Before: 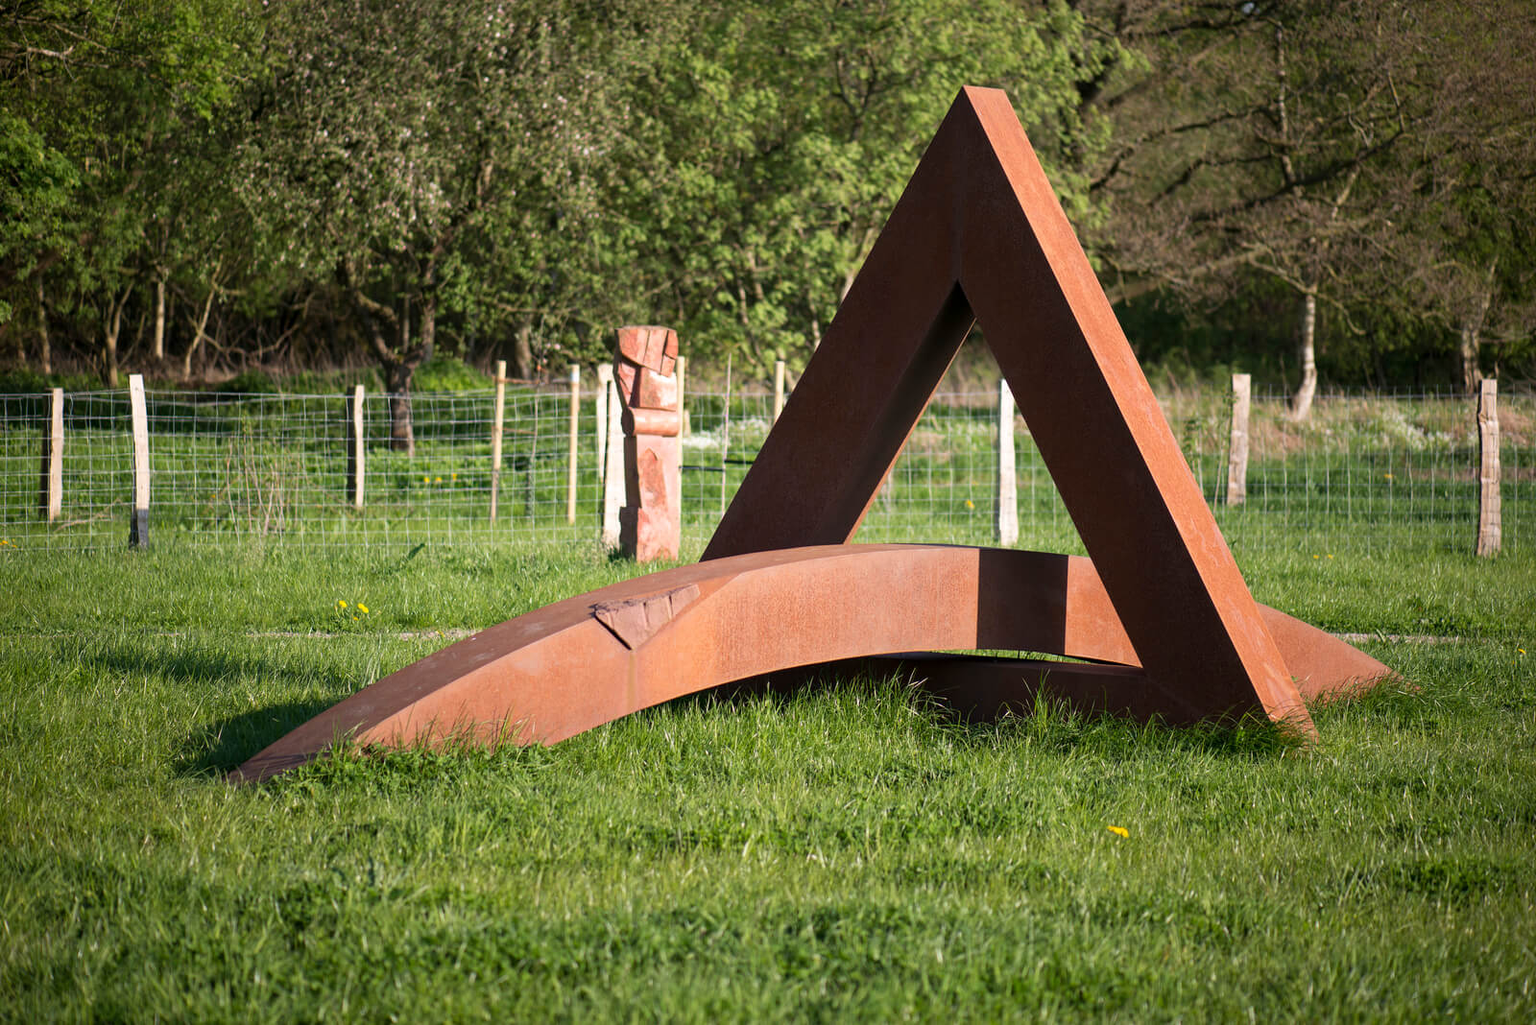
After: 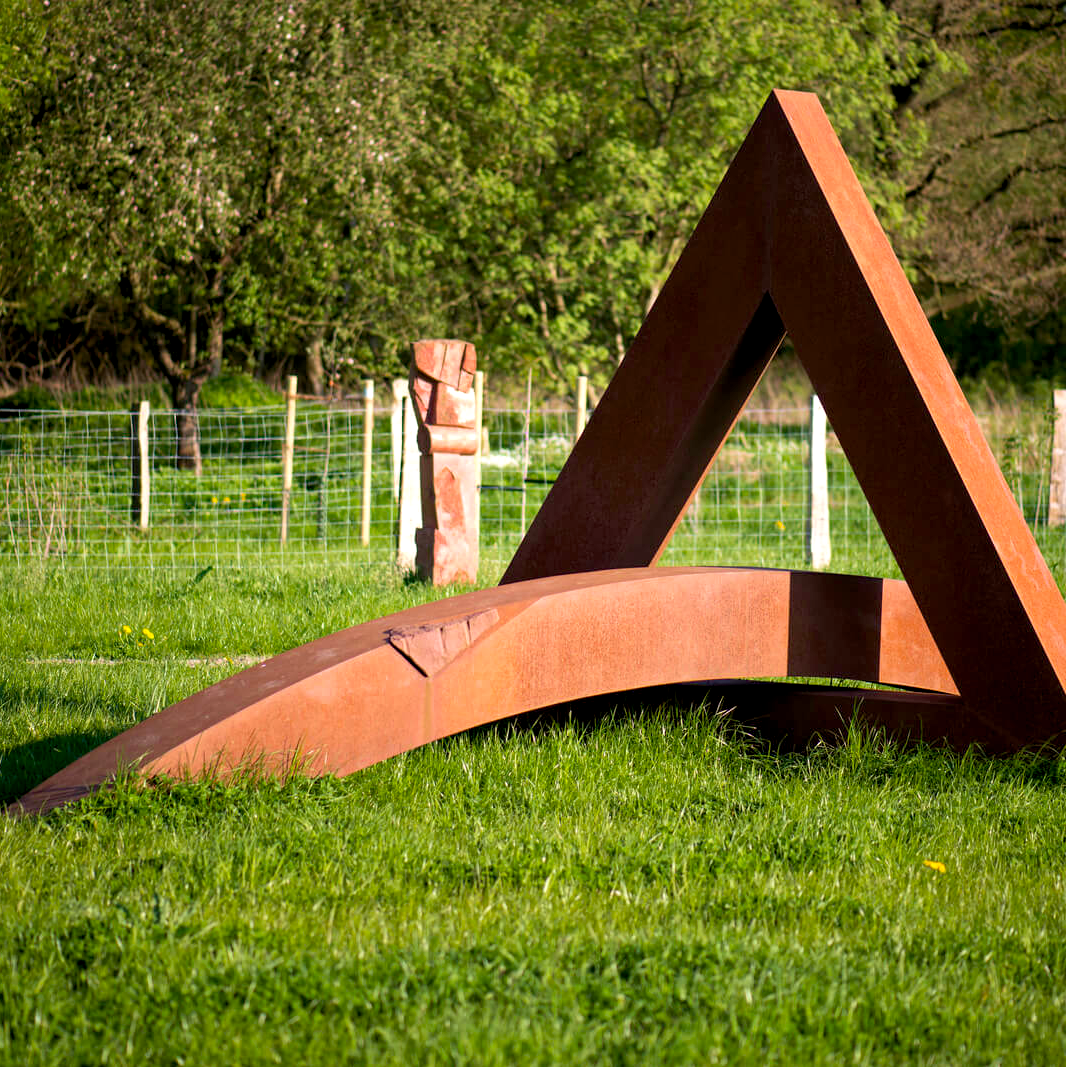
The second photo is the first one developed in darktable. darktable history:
exposure: black level correction 0.007, exposure 0.159 EV, compensate highlight preservation false
color balance rgb: linear chroma grading › global chroma 10%, perceptual saturation grading › global saturation 5%, perceptual brilliance grading › global brilliance 4%, global vibrance 7%, saturation formula JzAzBz (2021)
velvia: on, module defaults
crop and rotate: left 14.436%, right 18.898%
